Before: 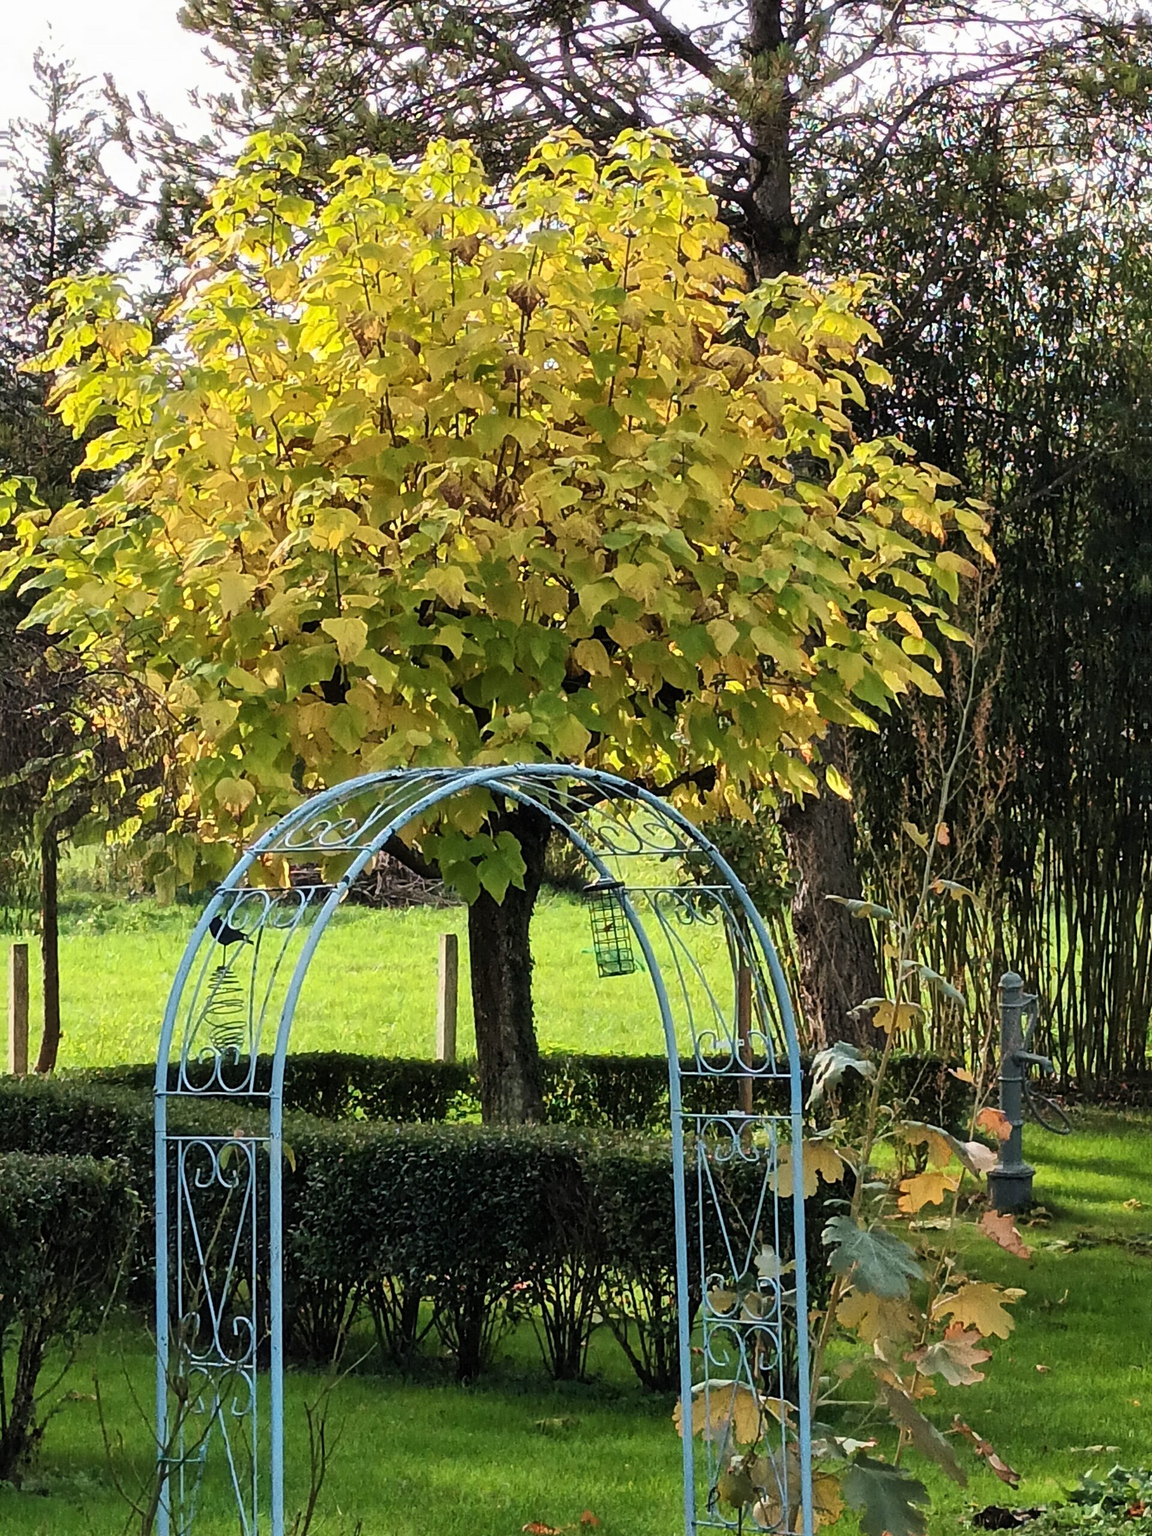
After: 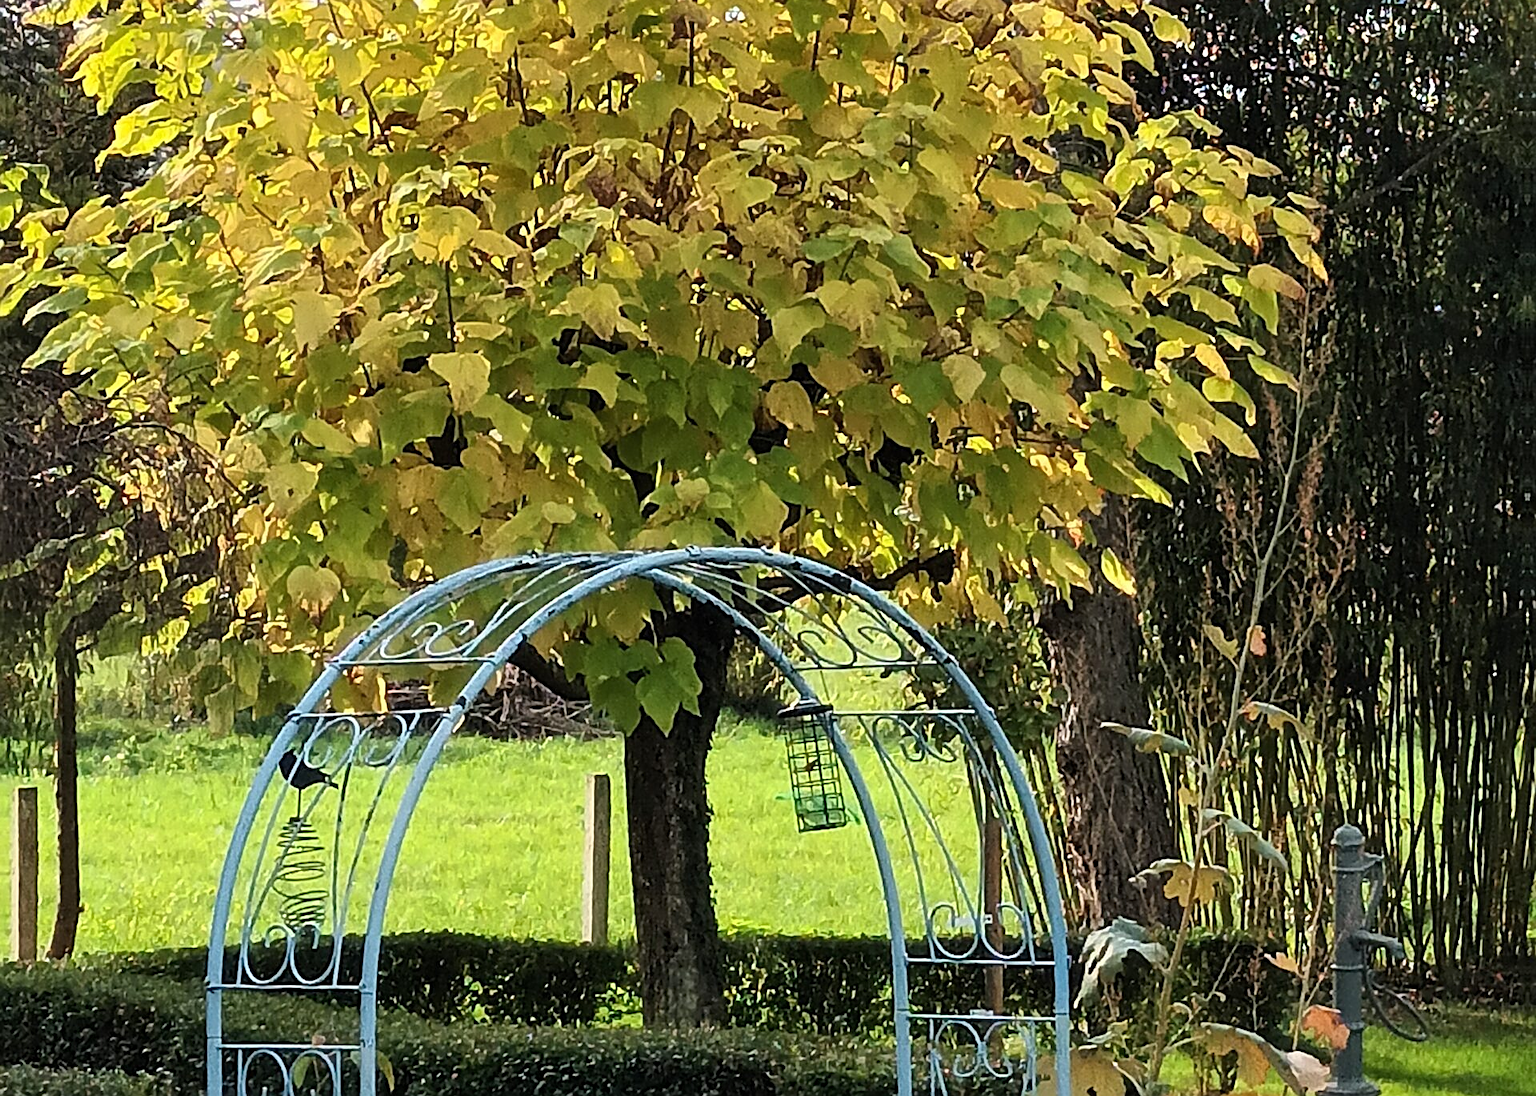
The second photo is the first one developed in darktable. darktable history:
sharpen: on, module defaults
tone equalizer: on, module defaults
crop and rotate: top 23.043%, bottom 23.437%
